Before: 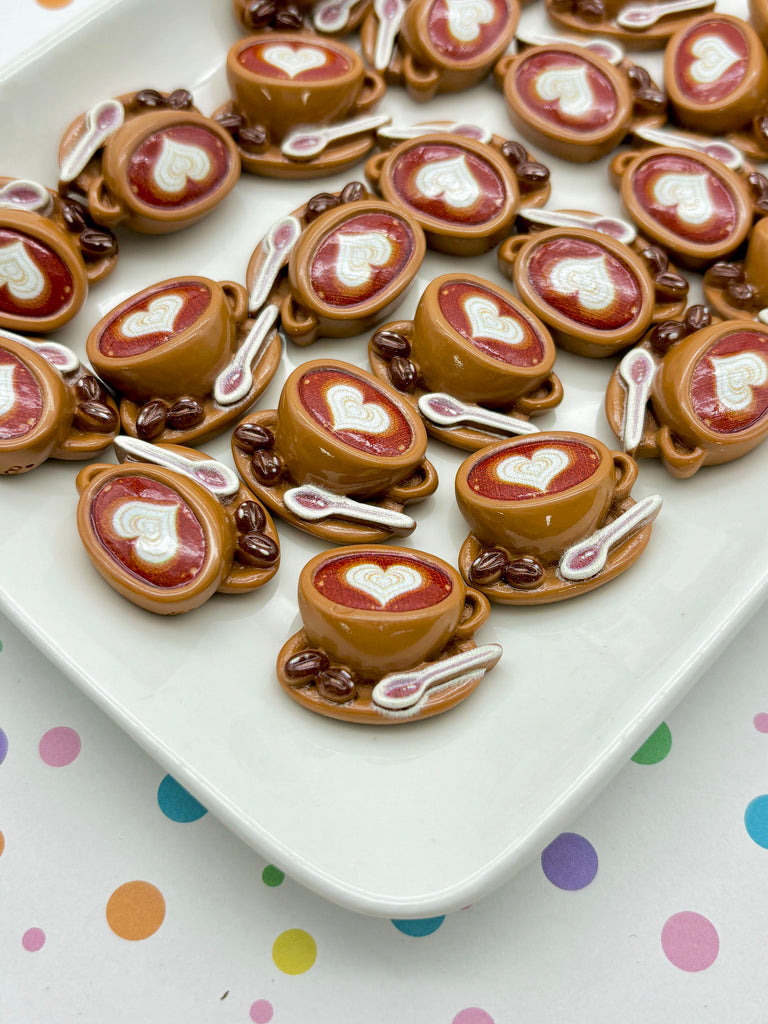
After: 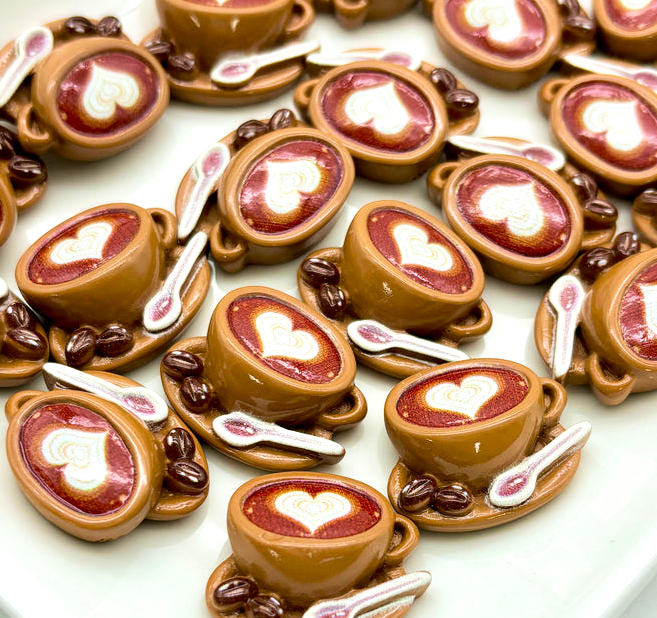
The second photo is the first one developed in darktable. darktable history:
exposure: exposure 0.367 EV, compensate highlight preservation false
crop and rotate: left 9.345%, top 7.22%, right 4.982%, bottom 32.331%
tone equalizer: on, module defaults
contrast brightness saturation: contrast 0.14
velvia: on, module defaults
